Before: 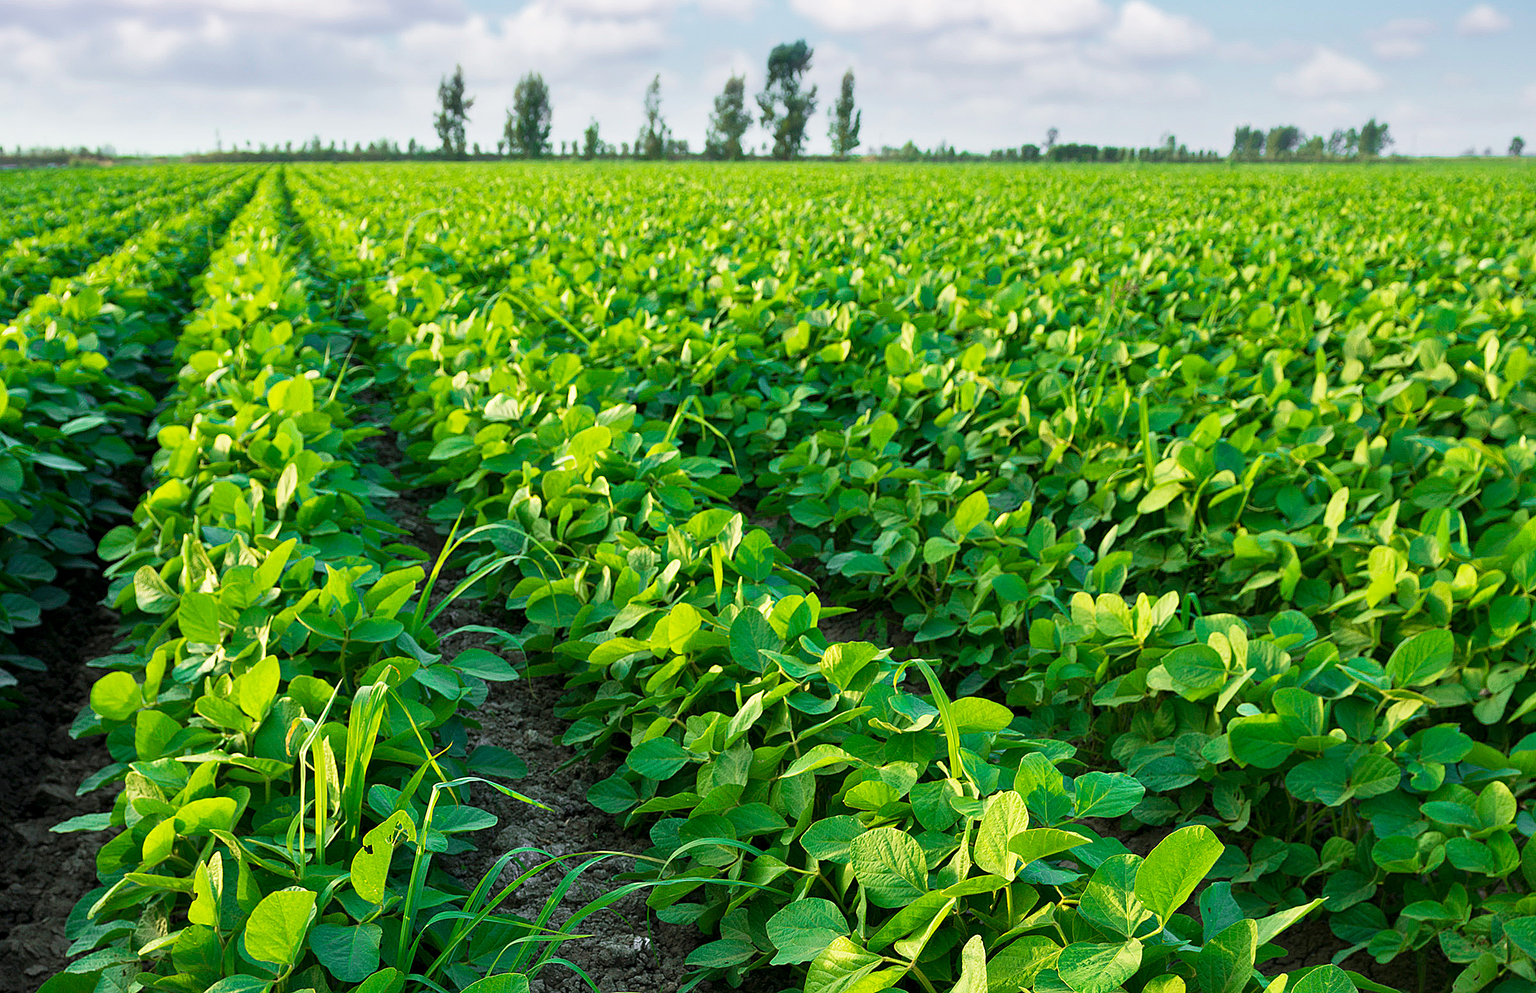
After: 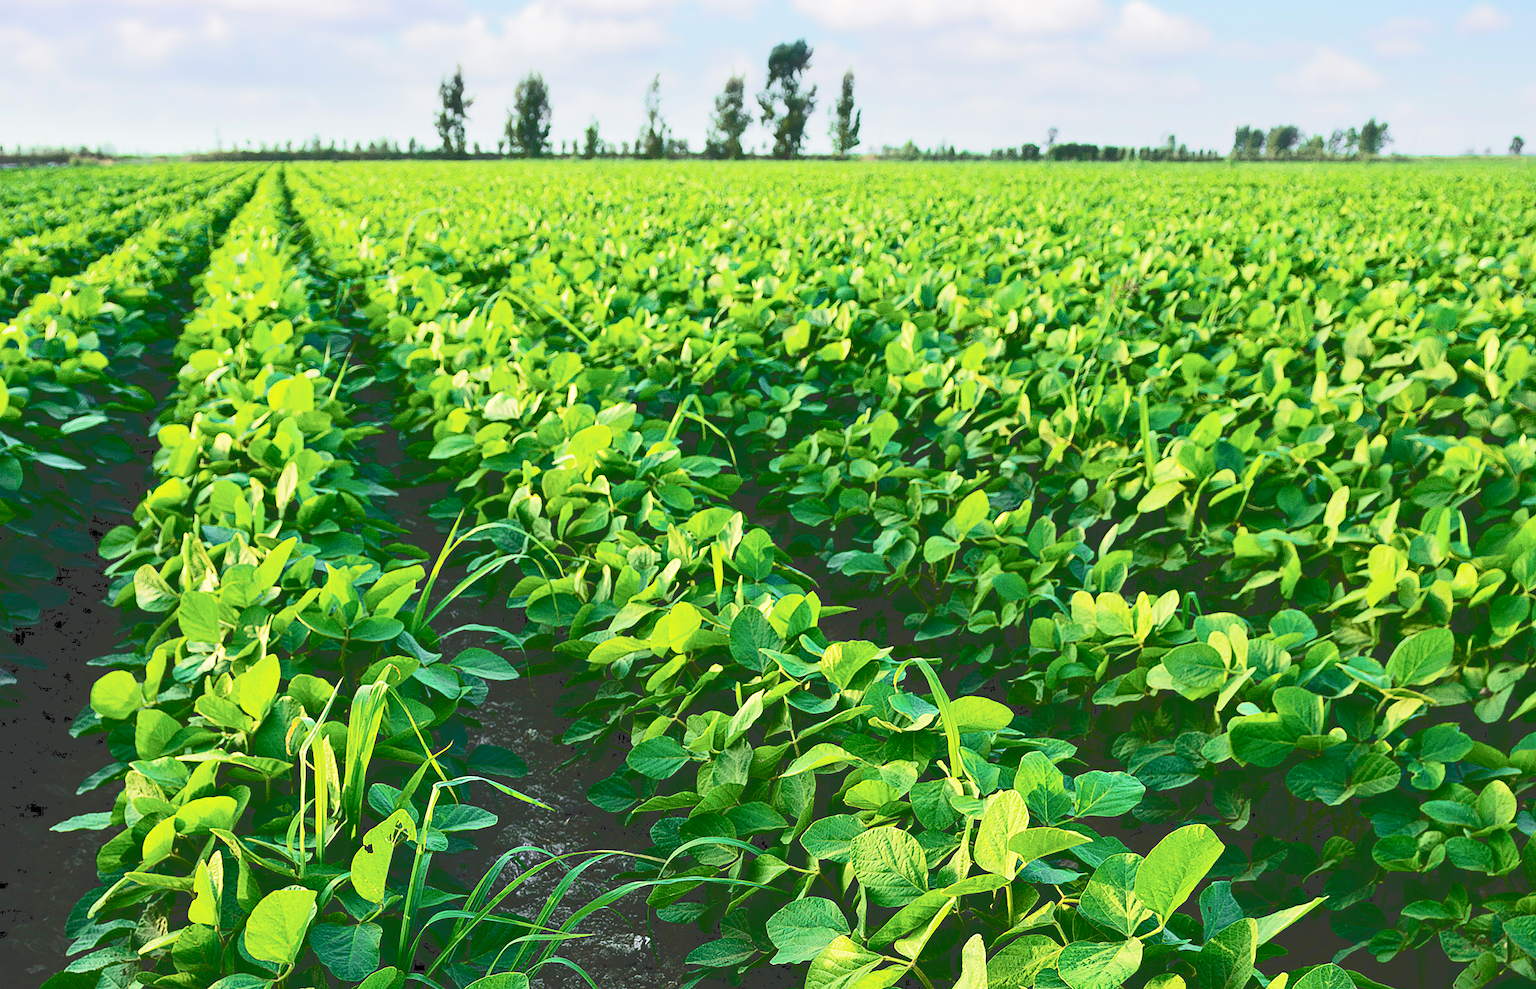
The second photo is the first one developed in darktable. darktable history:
crop: top 0.149%, bottom 0.204%
tone curve: curves: ch0 [(0, 0) (0.003, 0.231) (0.011, 0.231) (0.025, 0.231) (0.044, 0.231) (0.069, 0.231) (0.1, 0.234) (0.136, 0.239) (0.177, 0.243) (0.224, 0.247) (0.277, 0.265) (0.335, 0.311) (0.399, 0.389) (0.468, 0.507) (0.543, 0.634) (0.623, 0.74) (0.709, 0.83) (0.801, 0.889) (0.898, 0.93) (1, 1)], color space Lab, independent channels, preserve colors none
